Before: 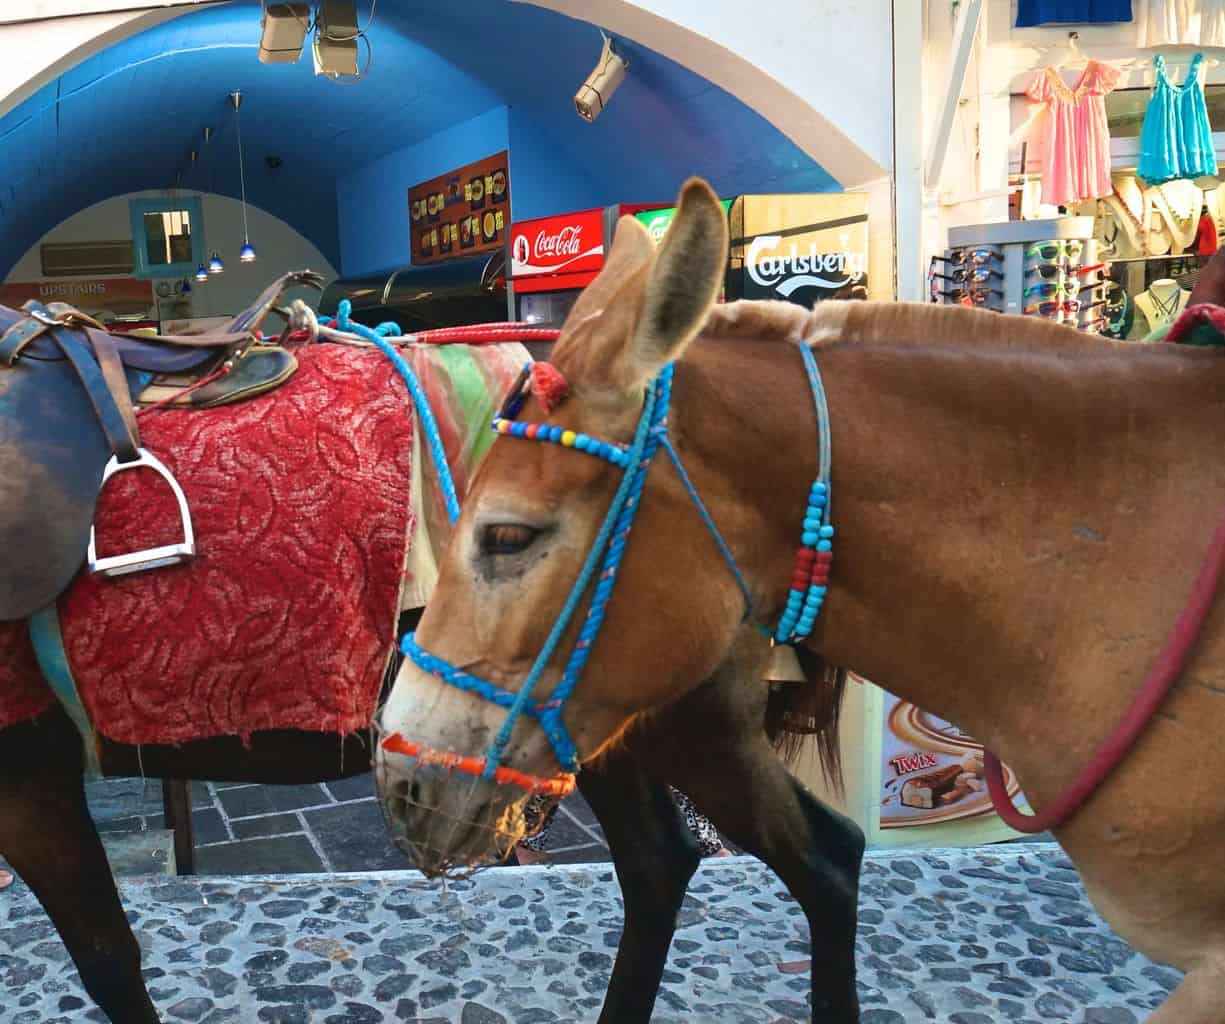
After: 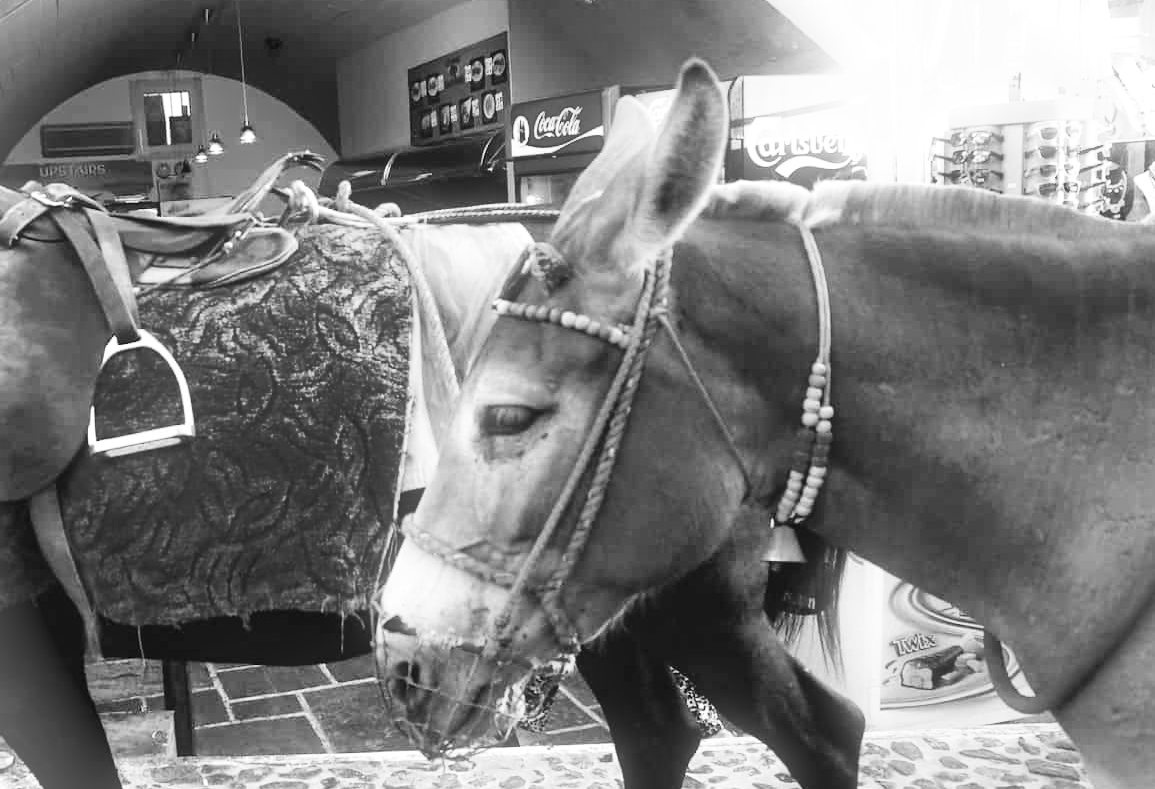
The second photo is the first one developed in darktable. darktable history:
exposure: exposure 0.648 EV, compensate highlight preservation false
crop and rotate: angle 0.03°, top 11.643%, right 5.651%, bottom 11.189%
monochrome: a 0, b 0, size 0.5, highlights 0.57
bloom: size 5%, threshold 95%, strength 15%
vignetting: fall-off start 100%, brightness 0.3, saturation 0
base curve: curves: ch0 [(0, 0) (0.032, 0.025) (0.121, 0.166) (0.206, 0.329) (0.605, 0.79) (1, 1)], preserve colors none
white balance: red 0.954, blue 1.079
